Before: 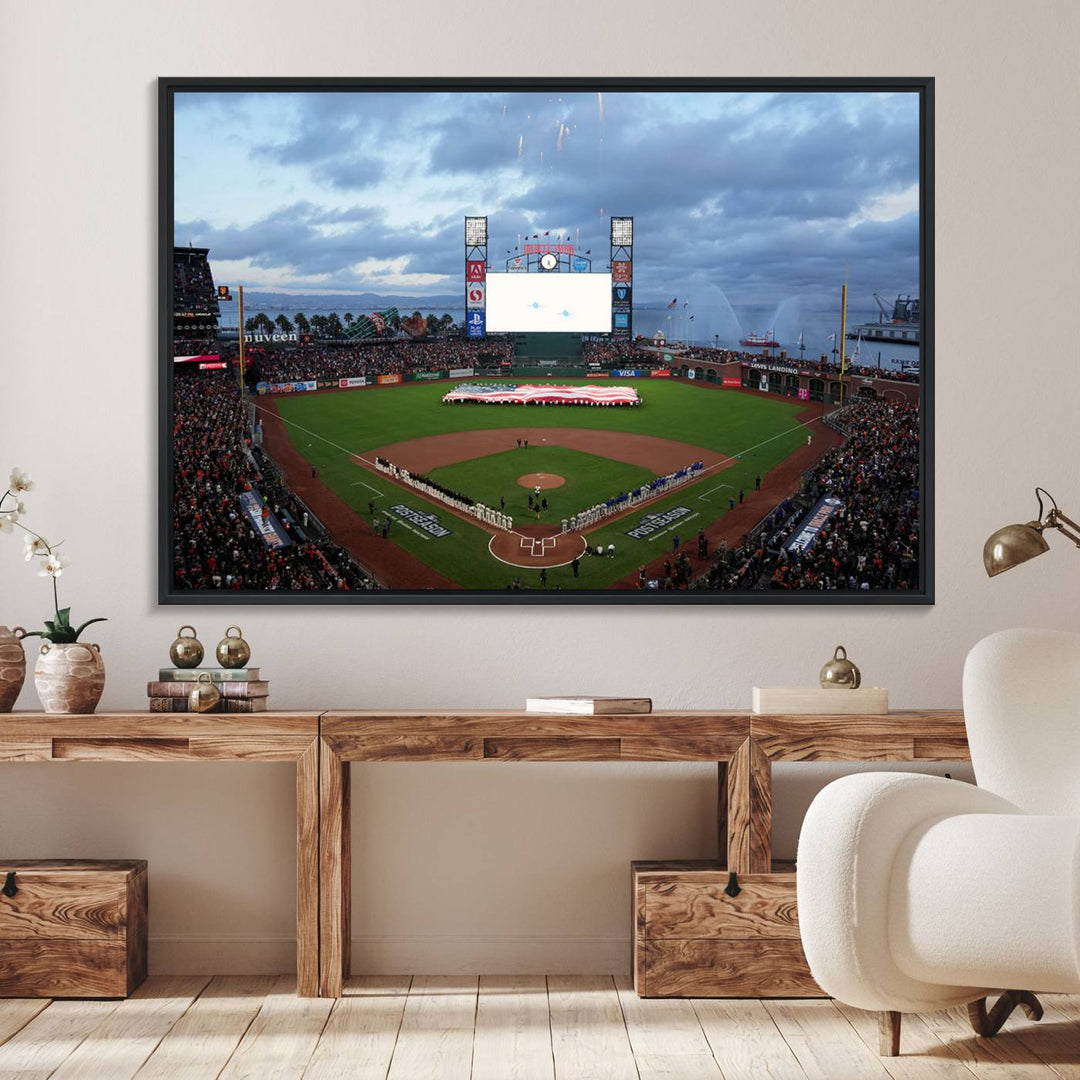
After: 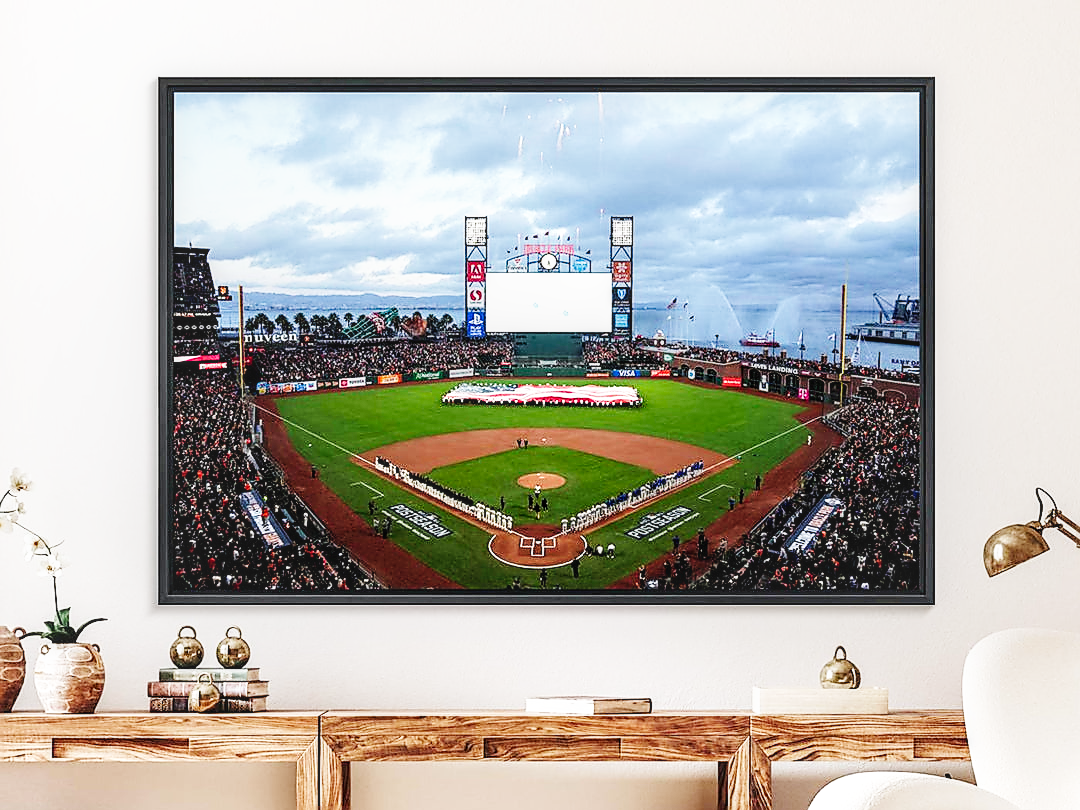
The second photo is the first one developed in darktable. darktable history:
base curve: curves: ch0 [(0, 0.003) (0.001, 0.002) (0.006, 0.004) (0.02, 0.022) (0.048, 0.086) (0.094, 0.234) (0.162, 0.431) (0.258, 0.629) (0.385, 0.8) (0.548, 0.918) (0.751, 0.988) (1, 1)], preserve colors none
crop: bottom 24.994%
sharpen: radius 1.41, amount 1.243, threshold 0.826
local contrast: on, module defaults
